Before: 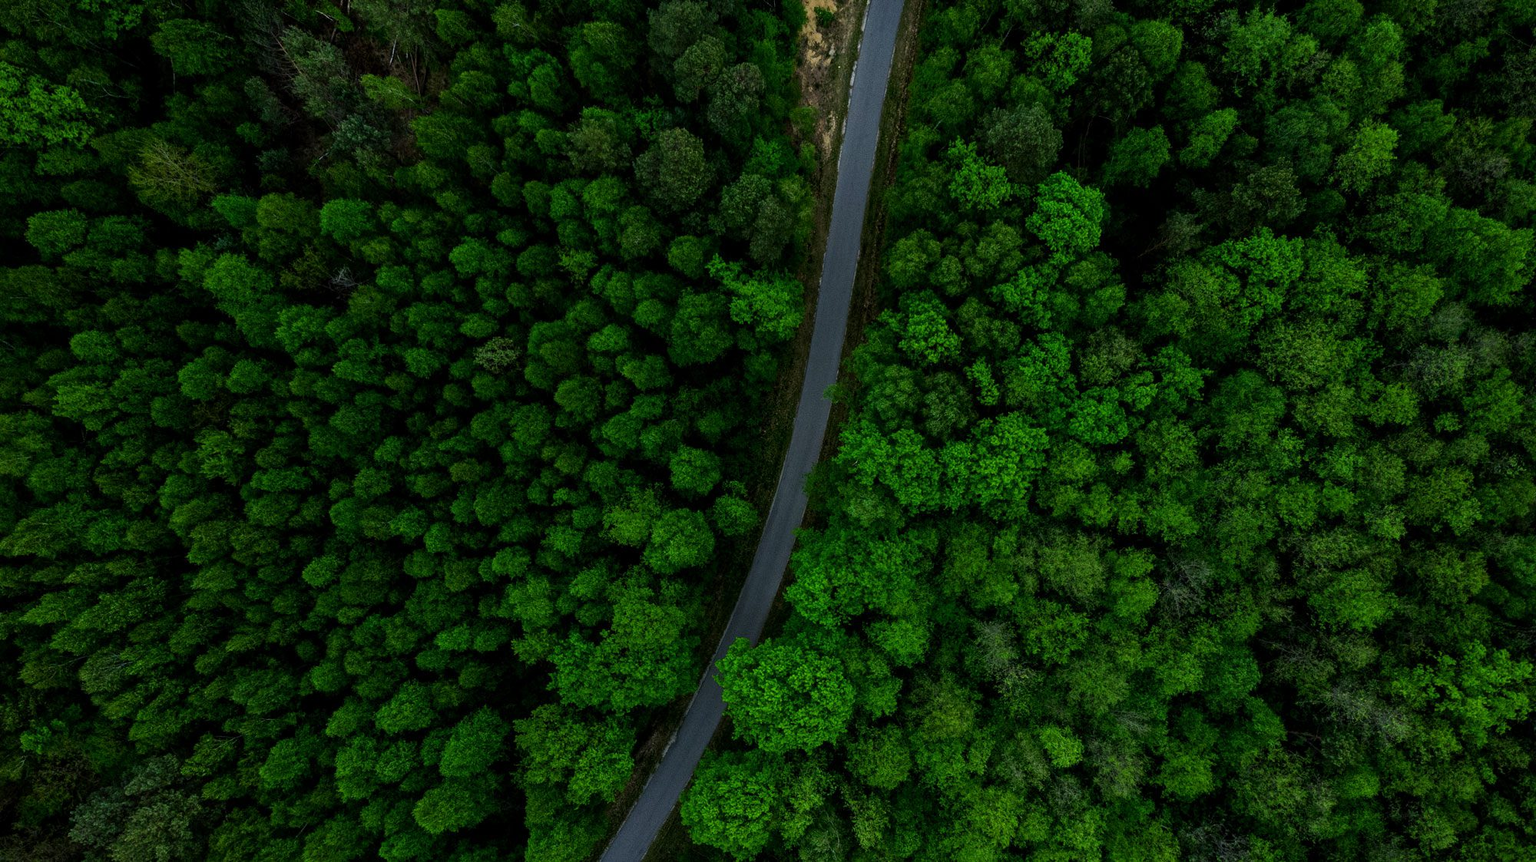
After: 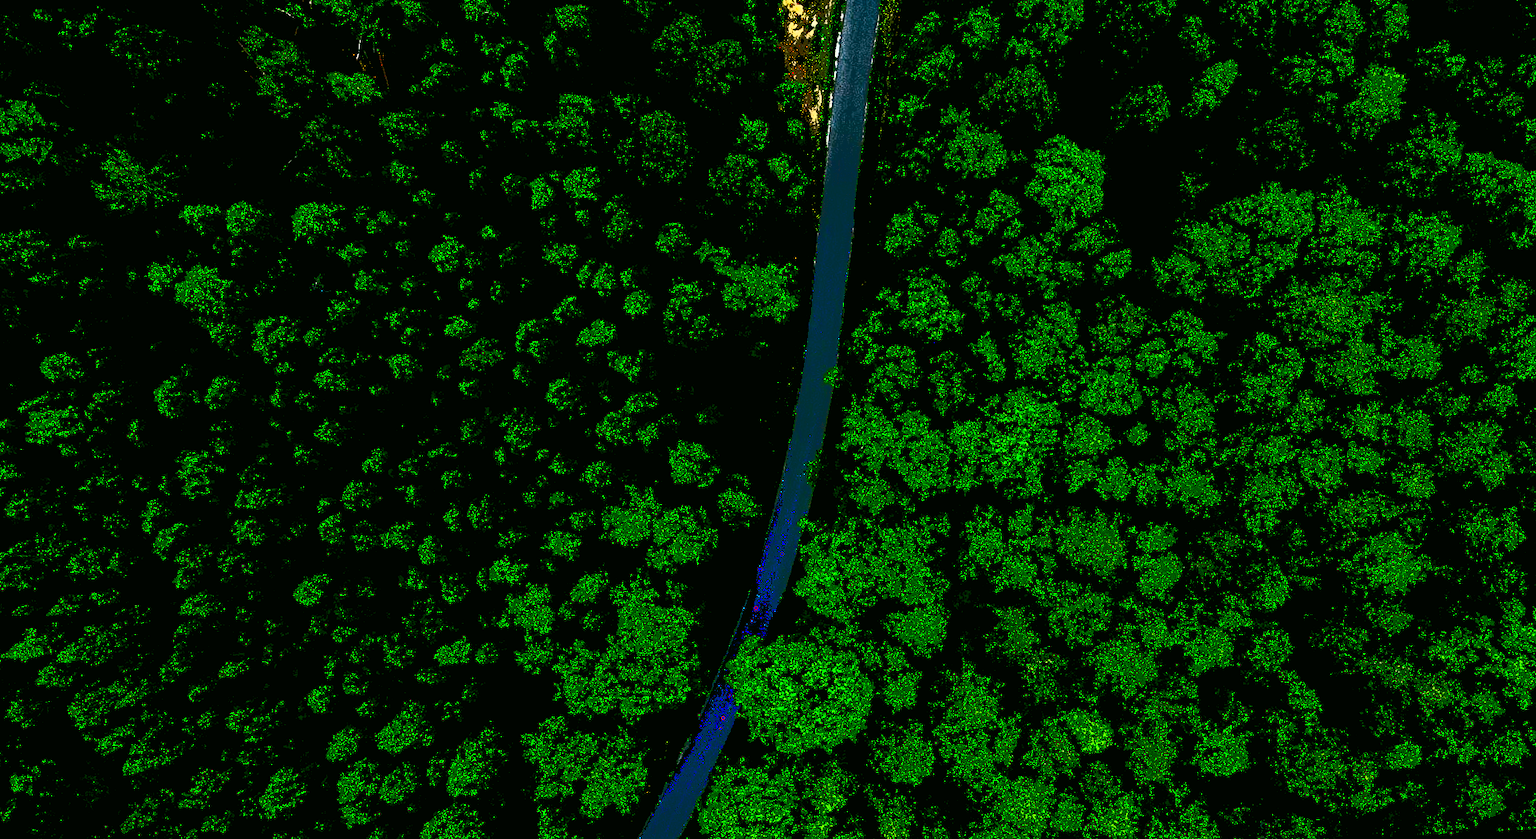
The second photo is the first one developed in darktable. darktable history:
rotate and perspective: rotation -3°, crop left 0.031, crop right 0.968, crop top 0.07, crop bottom 0.93
color correction: highlights a* 4.02, highlights b* 4.98, shadows a* -7.55, shadows b* 4.98
exposure: black level correction 0.031, exposure 0.304 EV, compensate highlight preservation false
base curve: curves: ch0 [(0.065, 0.026) (0.236, 0.358) (0.53, 0.546) (0.777, 0.841) (0.924, 0.992)], preserve colors average RGB
contrast brightness saturation: contrast 0.83, brightness 0.59, saturation 0.59
